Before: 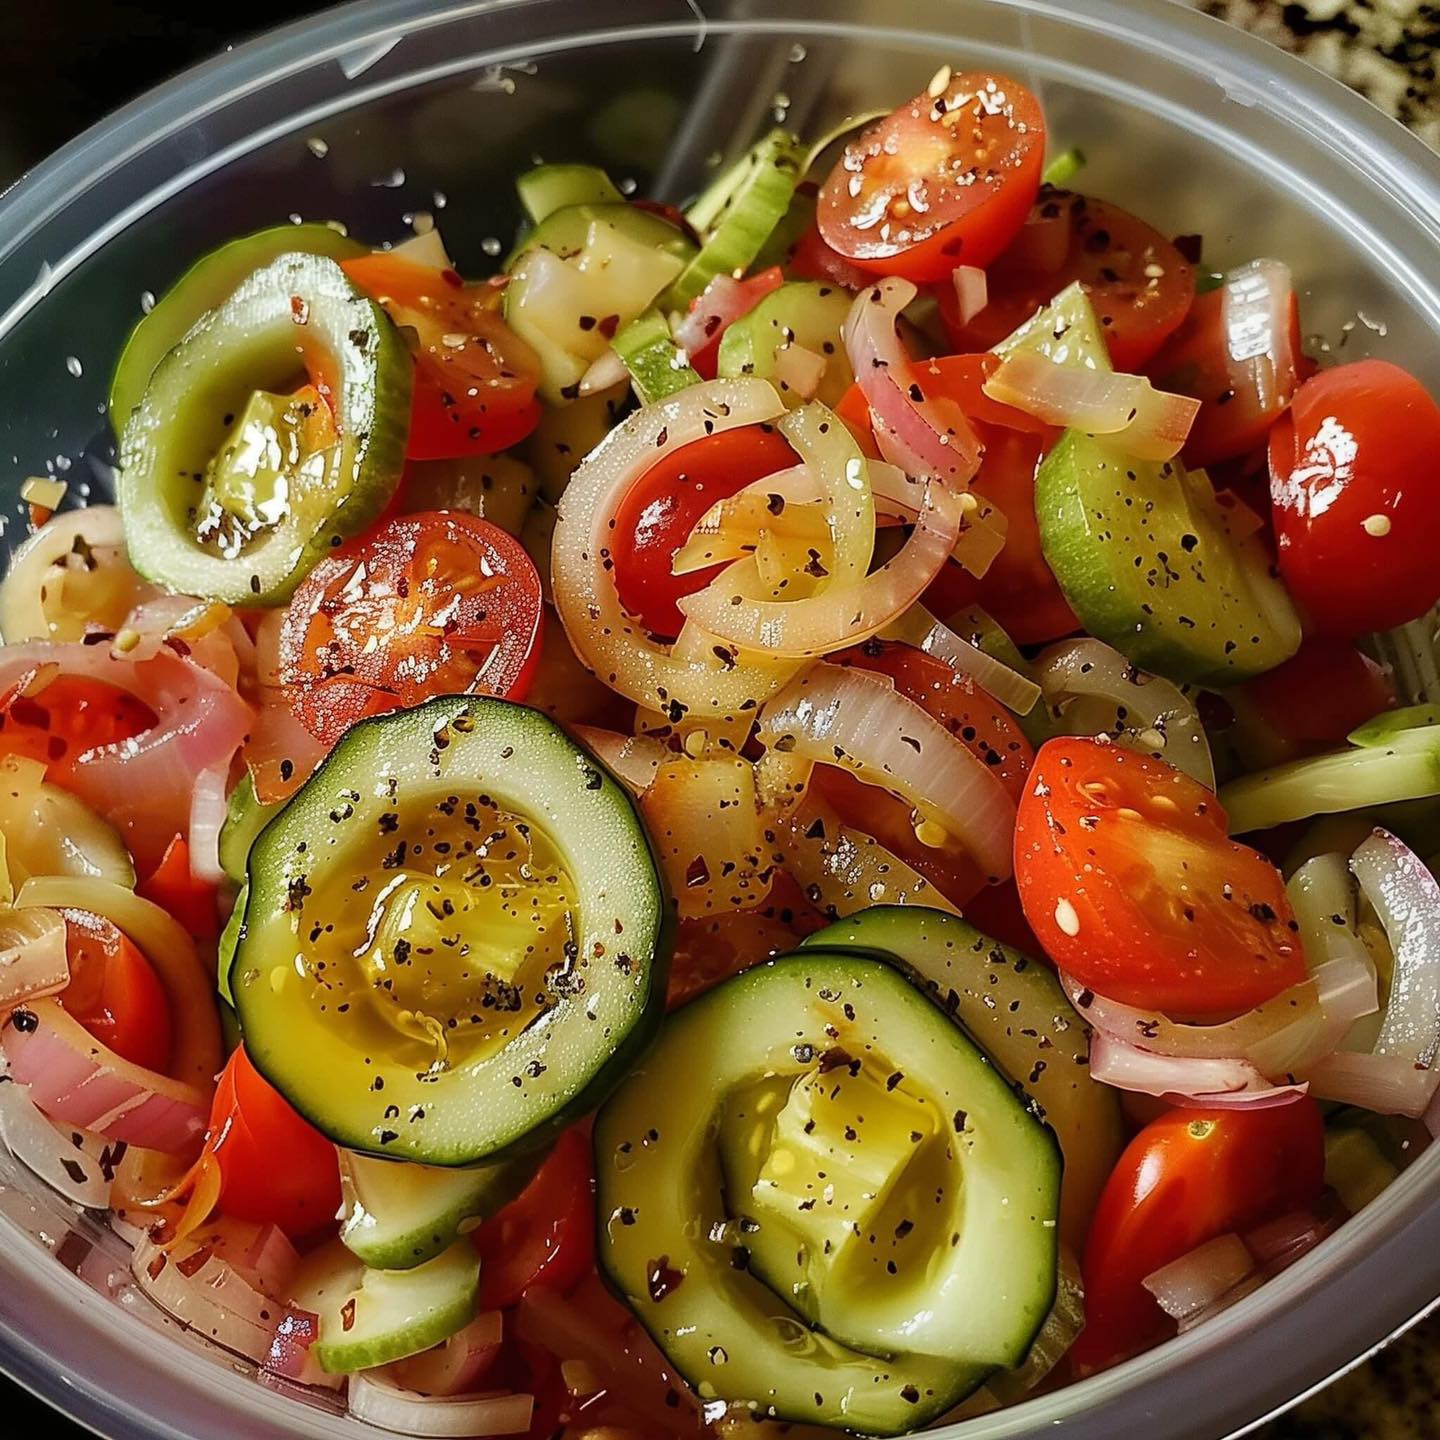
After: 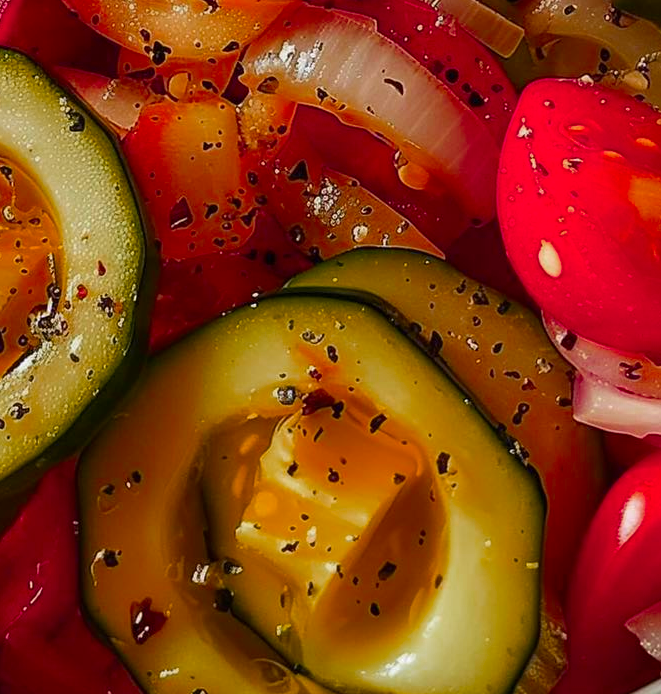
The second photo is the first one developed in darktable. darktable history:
color zones: curves: ch0 [(0.473, 0.374) (0.742, 0.784)]; ch1 [(0.354, 0.737) (0.742, 0.705)]; ch2 [(0.318, 0.421) (0.758, 0.532)]
crop: left 35.912%, top 45.742%, right 18.174%, bottom 6.01%
